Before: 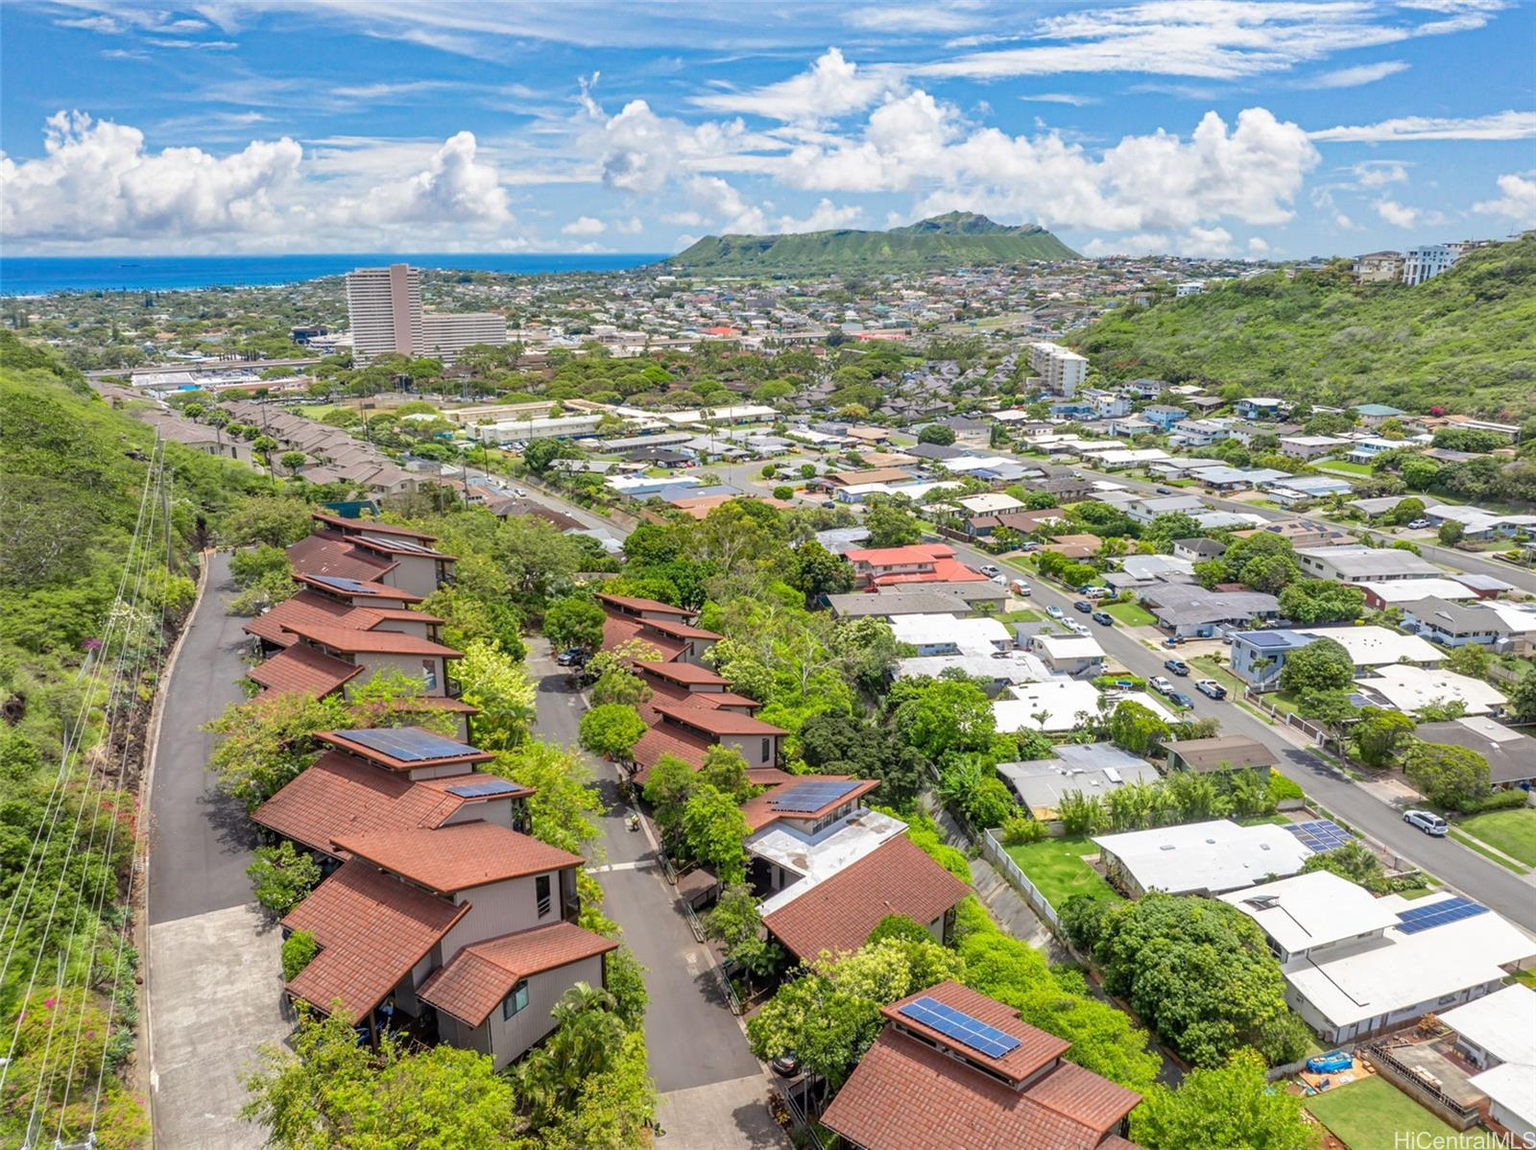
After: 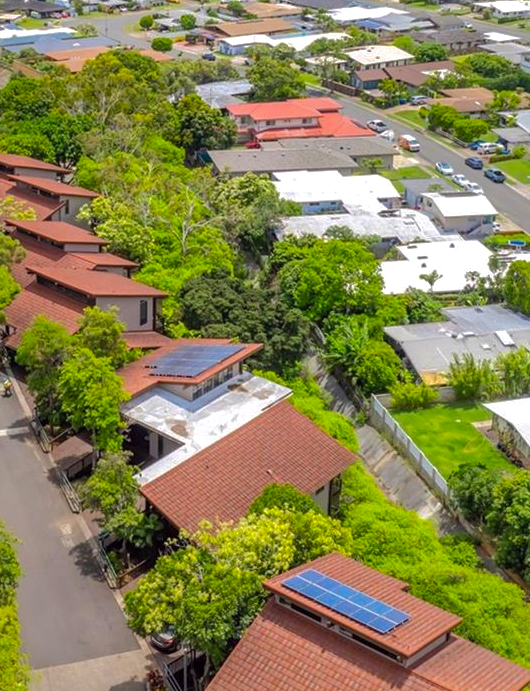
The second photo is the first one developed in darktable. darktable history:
shadows and highlights: shadows 40, highlights -60
crop: left 40.878%, top 39.176%, right 25.993%, bottom 3.081%
color balance: lift [1, 1, 0.999, 1.001], gamma [1, 1.003, 1.005, 0.995], gain [1, 0.992, 0.988, 1.012], contrast 5%, output saturation 110%
